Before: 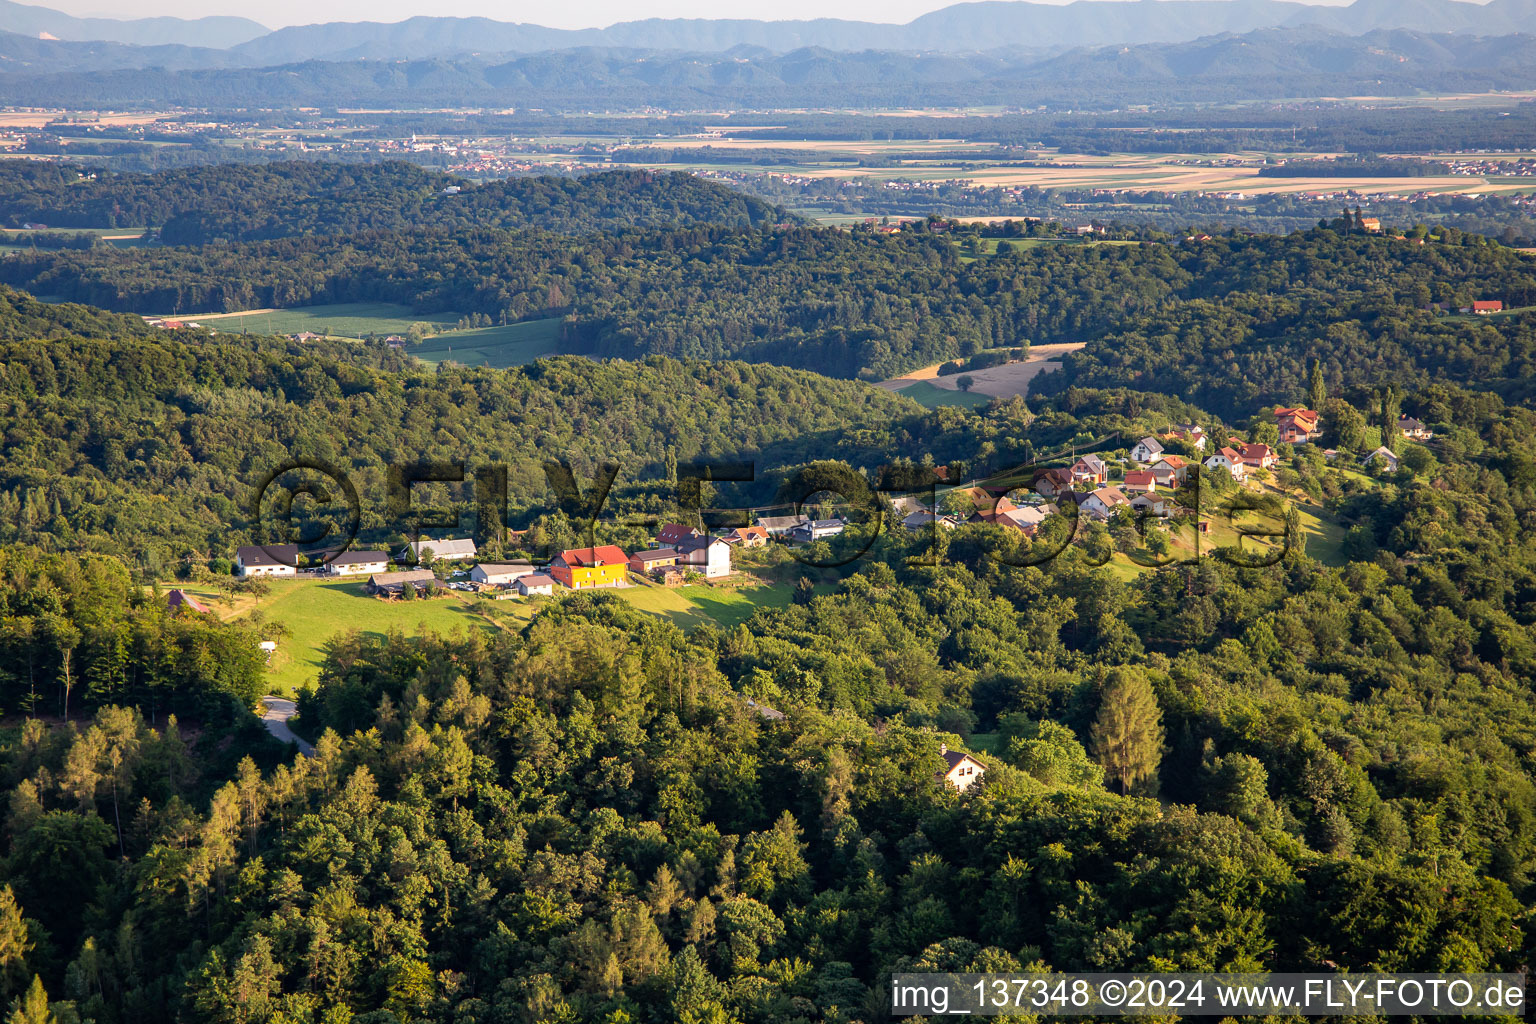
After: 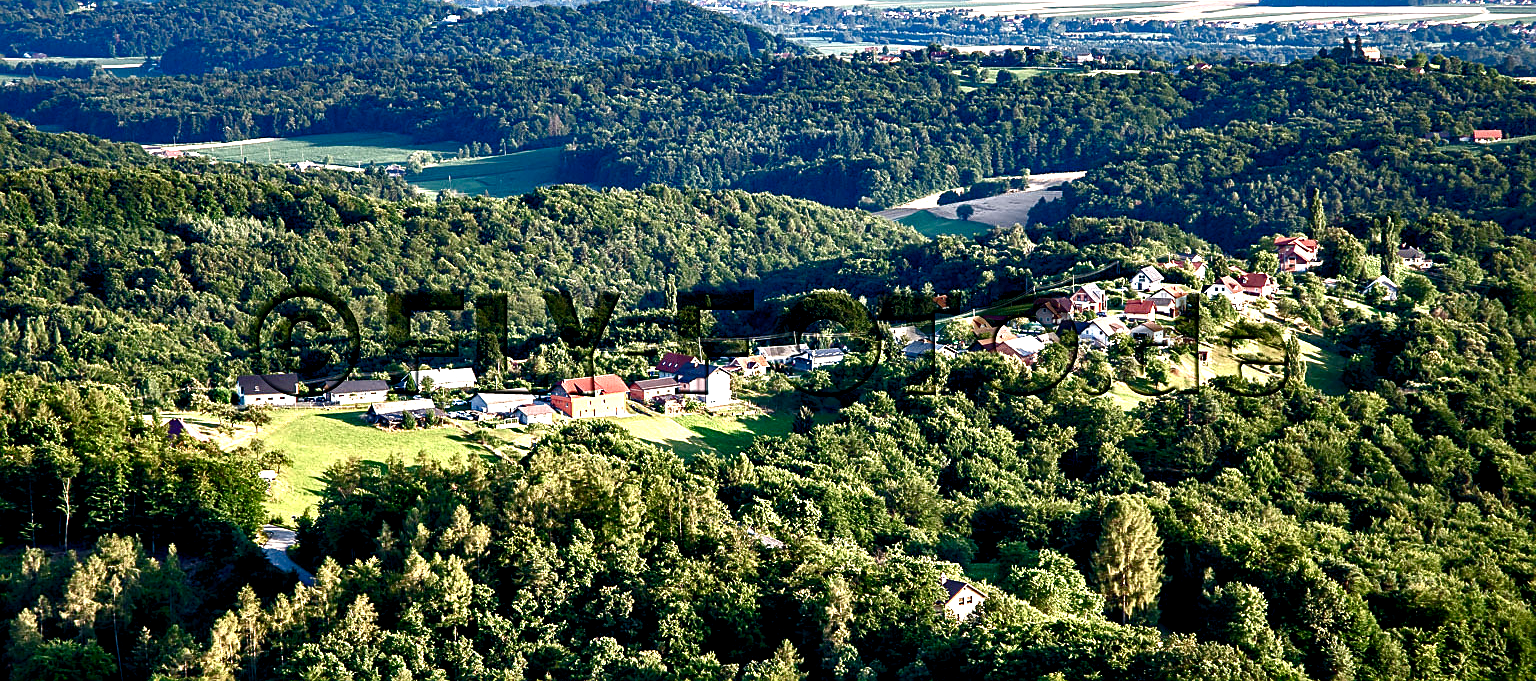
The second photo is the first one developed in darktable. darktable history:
color calibration: illuminant Planckian (black body), adaptation linear Bradford (ICC v4), x 0.362, y 0.366, temperature 4503.14 K
sharpen: on, module defaults
contrast brightness saturation: brightness -0.252, saturation 0.203
contrast equalizer: y [[0.586, 0.584, 0.576, 0.565, 0.552, 0.539], [0.5 ×6], [0.97, 0.959, 0.919, 0.859, 0.789, 0.717], [0 ×6], [0 ×6]]
crop: top 16.724%, bottom 16.706%
color balance rgb: power › luminance -7.596%, power › chroma 1.08%, power › hue 216.14°, global offset › luminance -0.474%, perceptual saturation grading › global saturation 0.887%, perceptual saturation grading › highlights -33.415%, perceptual saturation grading › mid-tones 15.081%, perceptual saturation grading › shadows 49.162%
exposure: black level correction -0.002, exposure 0.533 EV, compensate highlight preservation false
tone equalizer: -8 EV -0.426 EV, -7 EV -0.367 EV, -6 EV -0.337 EV, -5 EV -0.228 EV, -3 EV 0.227 EV, -2 EV 0.333 EV, -1 EV 0.381 EV, +0 EV 0.406 EV
